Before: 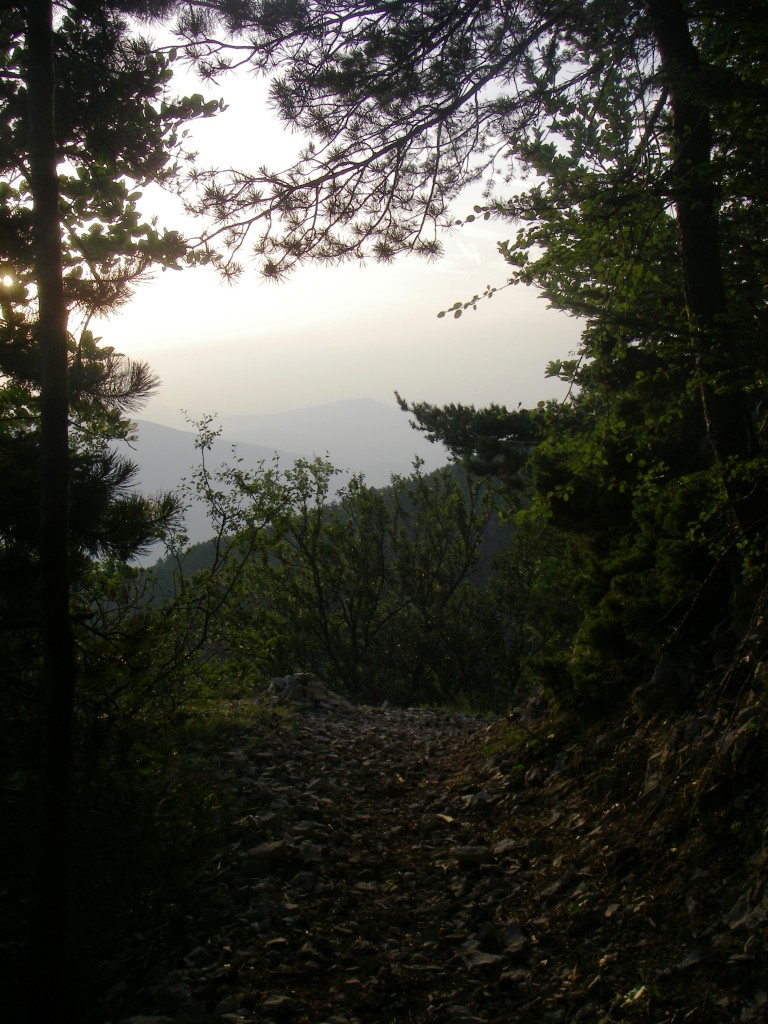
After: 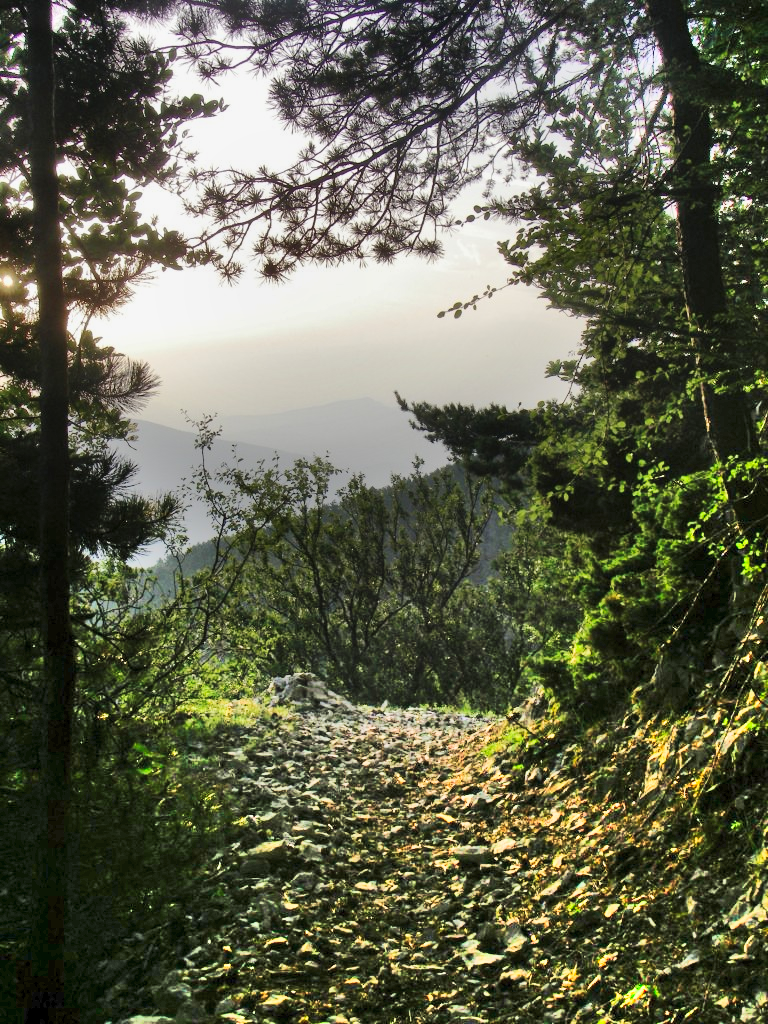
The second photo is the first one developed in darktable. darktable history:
shadows and highlights: radius 124.03, shadows 98.74, white point adjustment -3.15, highlights -98.65, soften with gaussian
